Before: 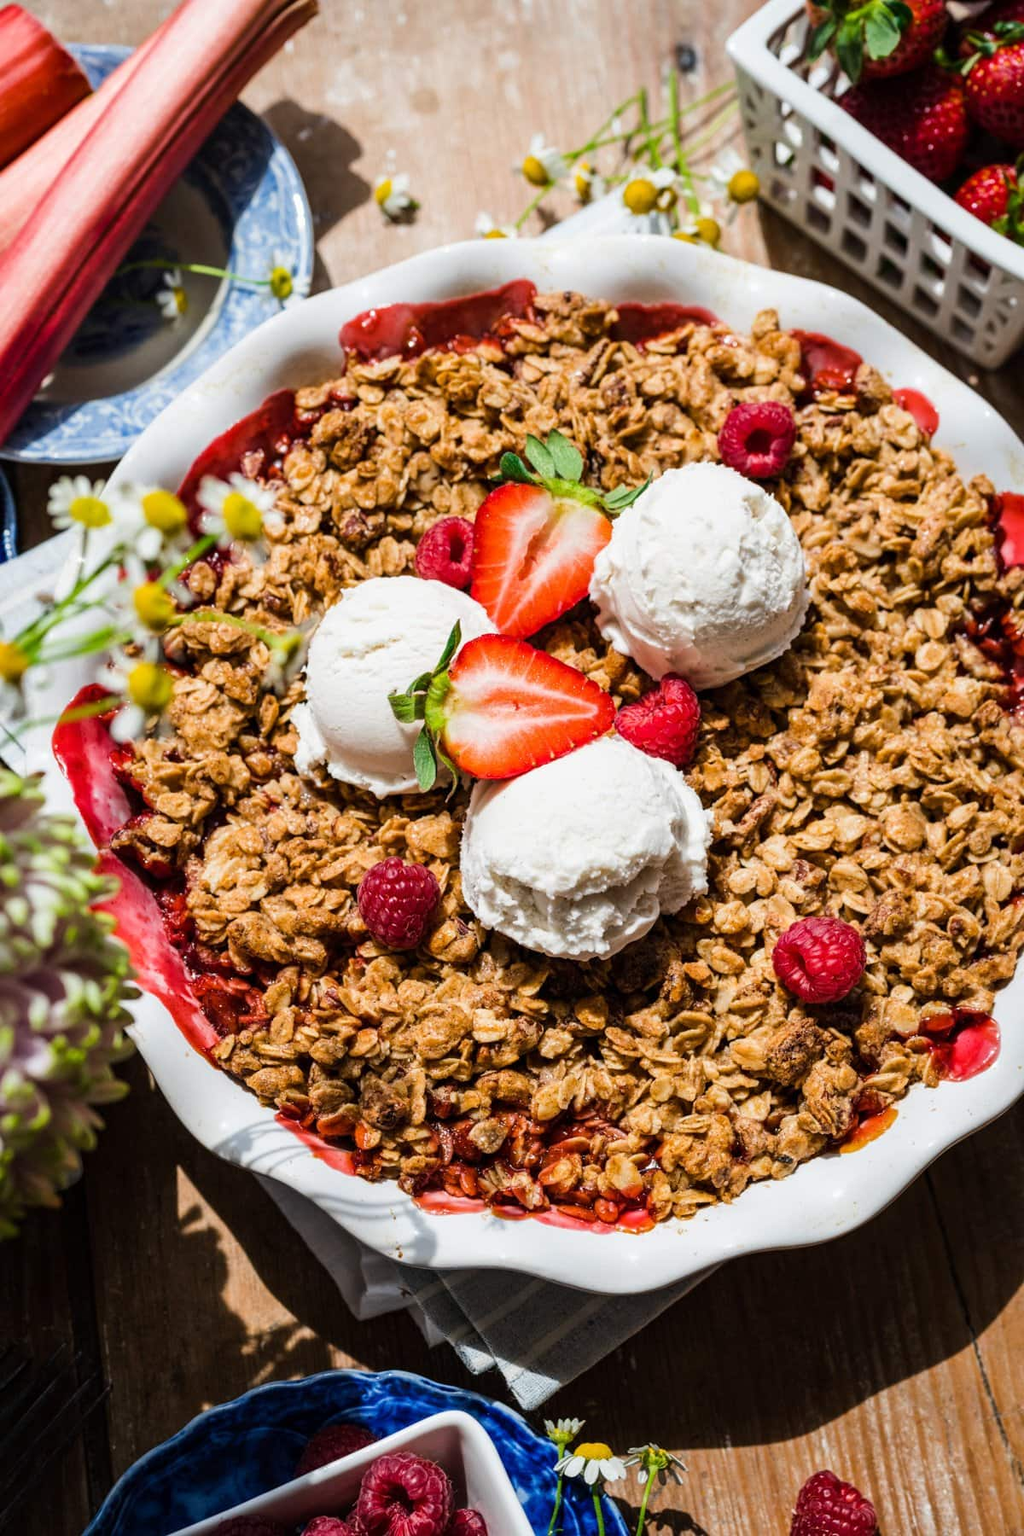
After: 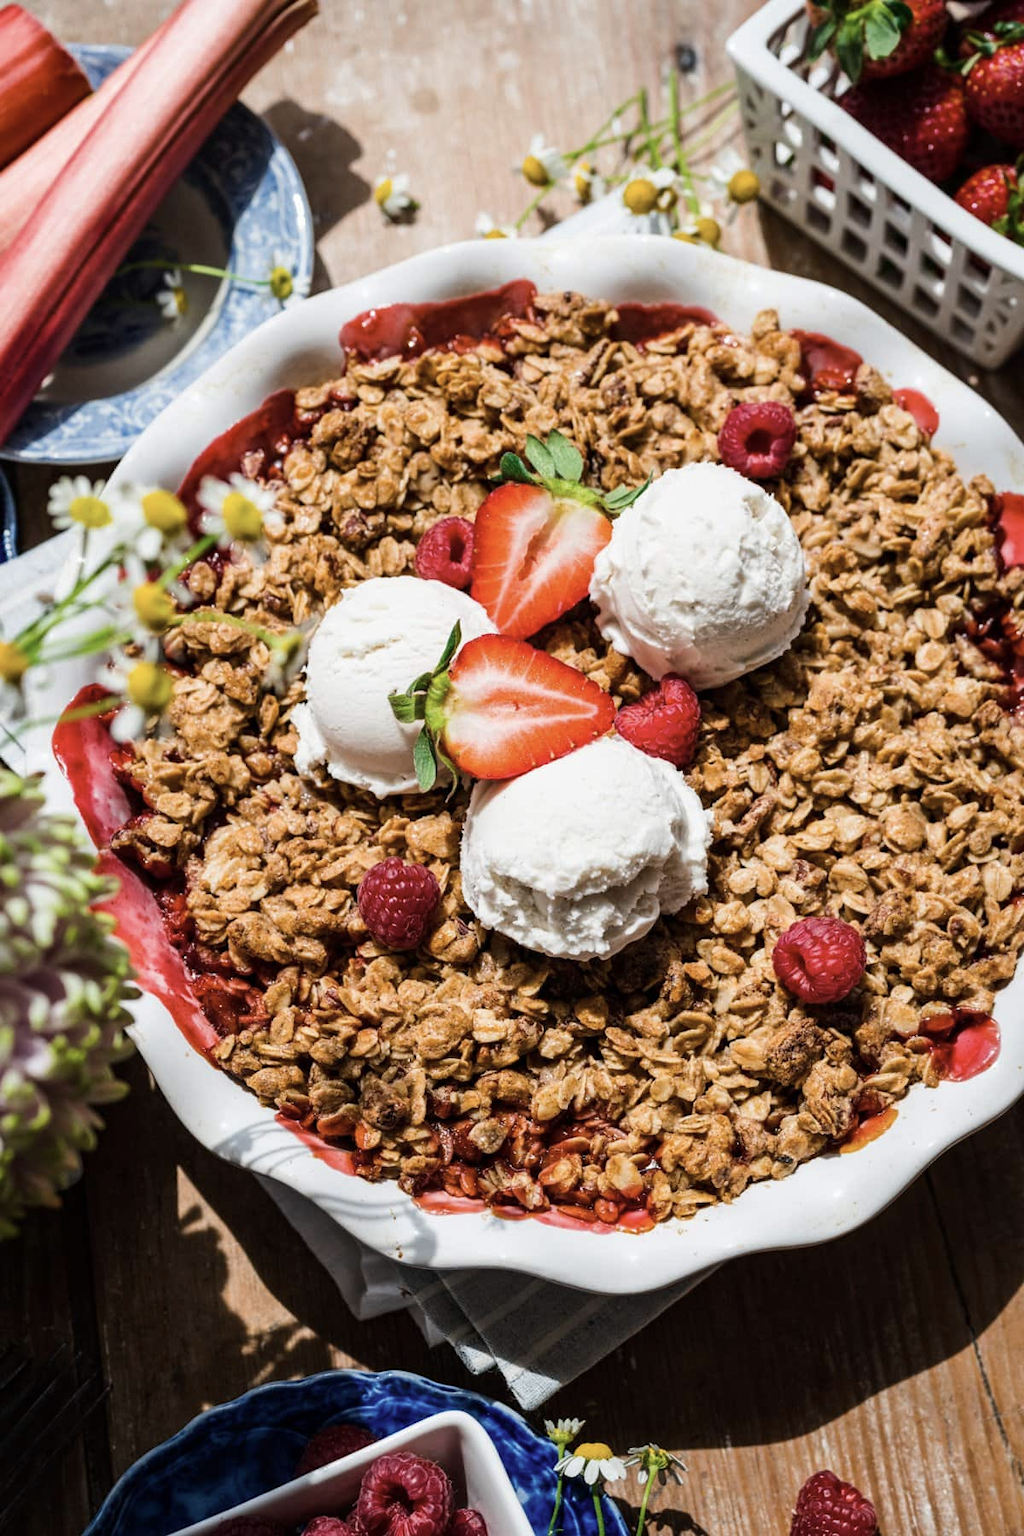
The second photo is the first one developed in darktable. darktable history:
contrast brightness saturation: contrast 0.058, brightness -0.011, saturation -0.211
